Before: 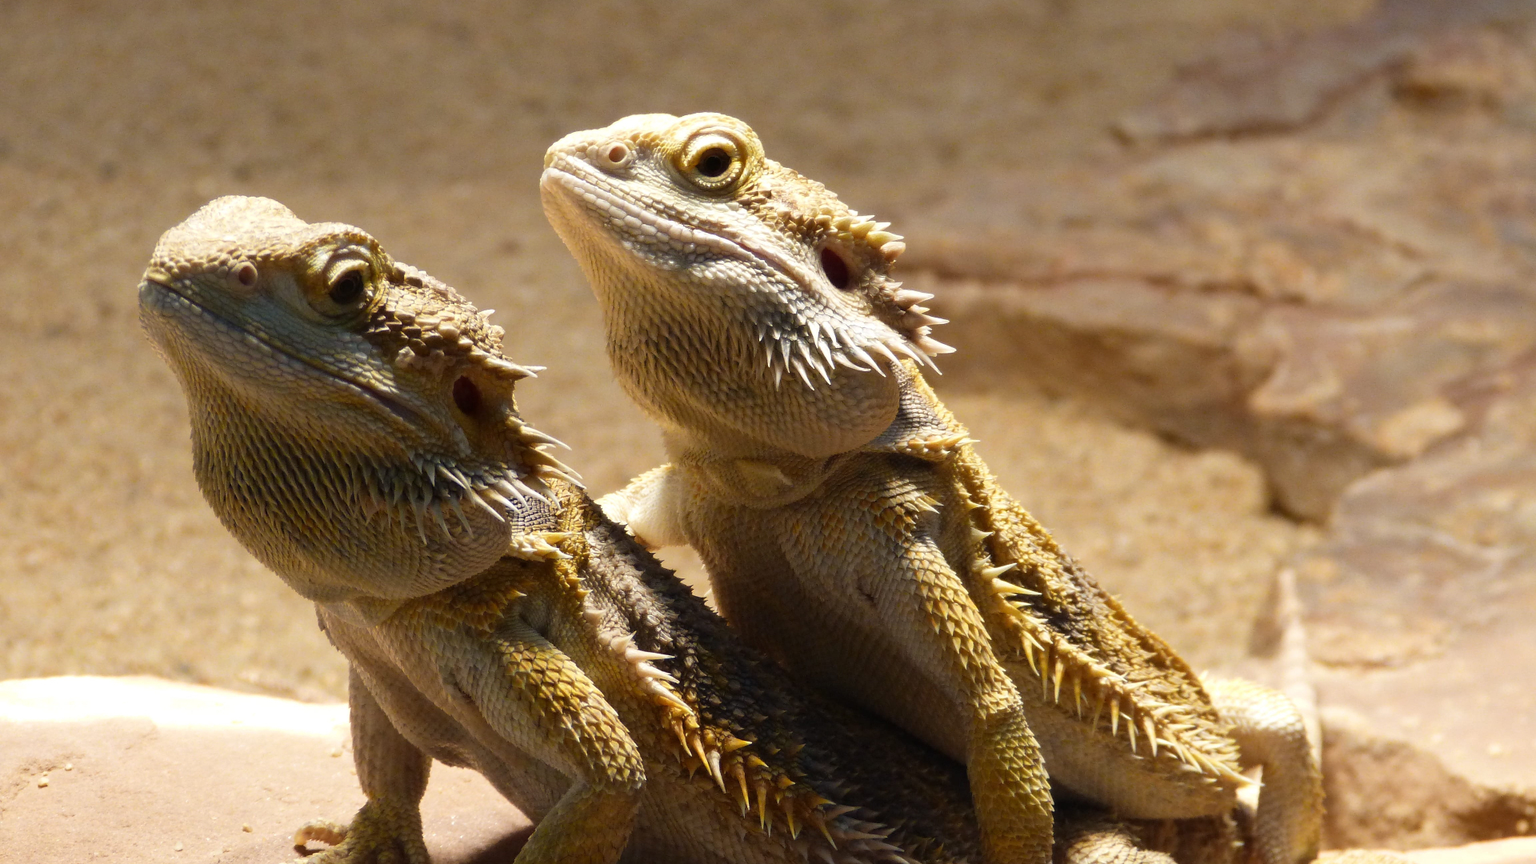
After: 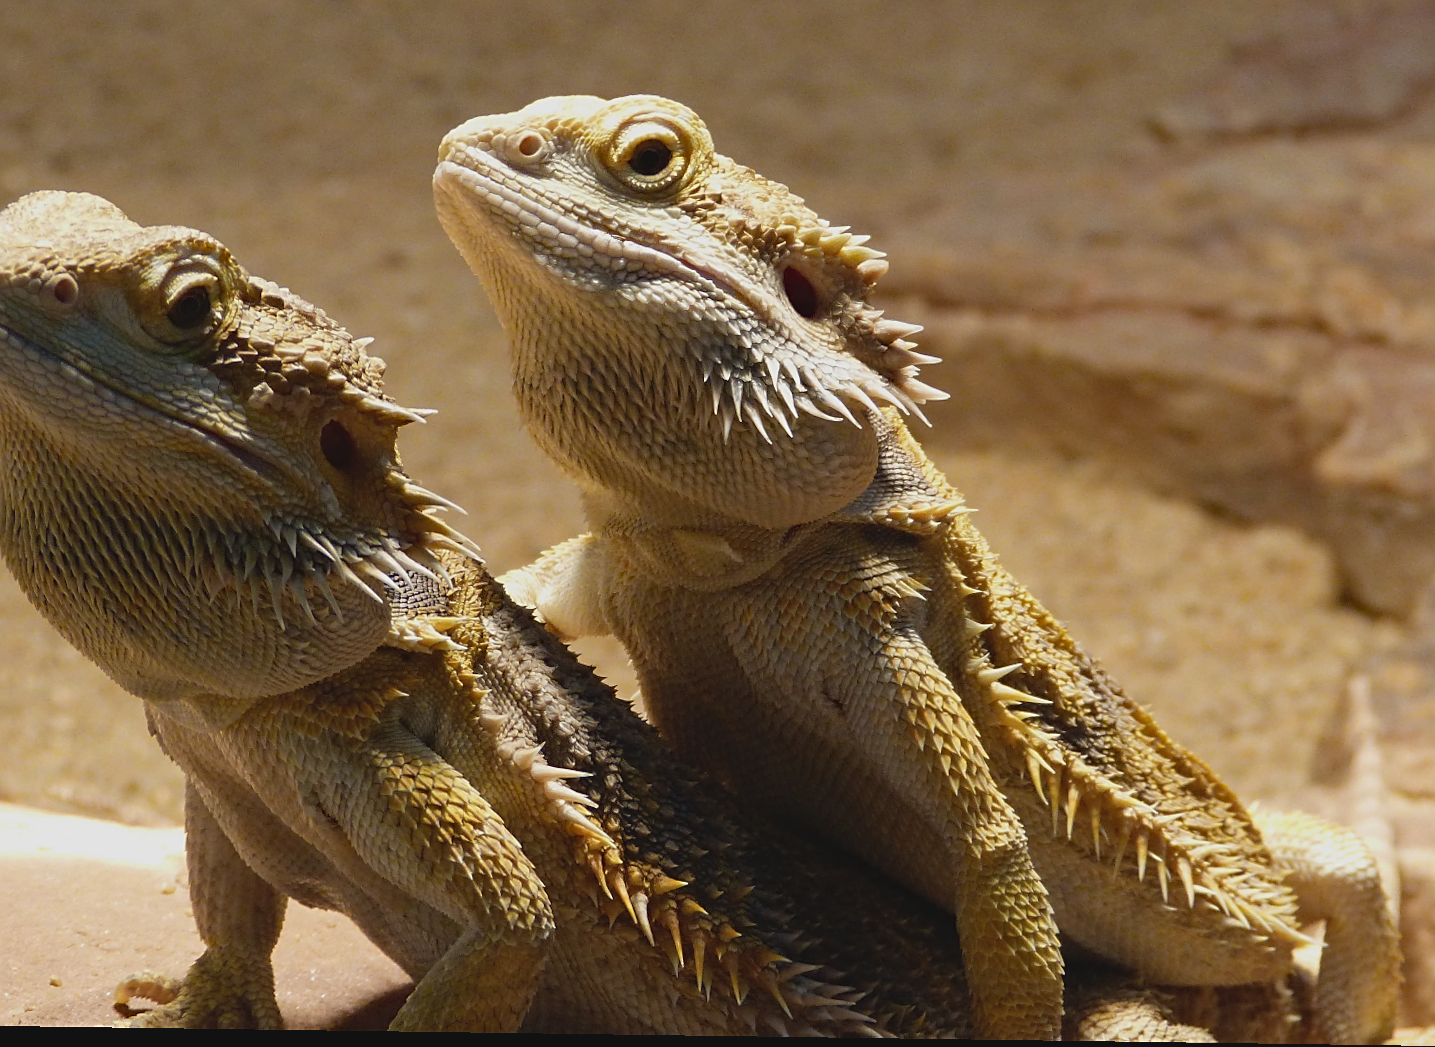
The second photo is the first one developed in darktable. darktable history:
rotate and perspective: rotation 0.8°, automatic cropping off
exposure: exposure -0.21 EV, compensate highlight preservation false
haze removal: strength 0.29, distance 0.25, compatibility mode true, adaptive false
crop and rotate: left 13.15%, top 5.251%, right 12.609%
sharpen: on, module defaults
contrast brightness saturation: contrast -0.1, saturation -0.1
